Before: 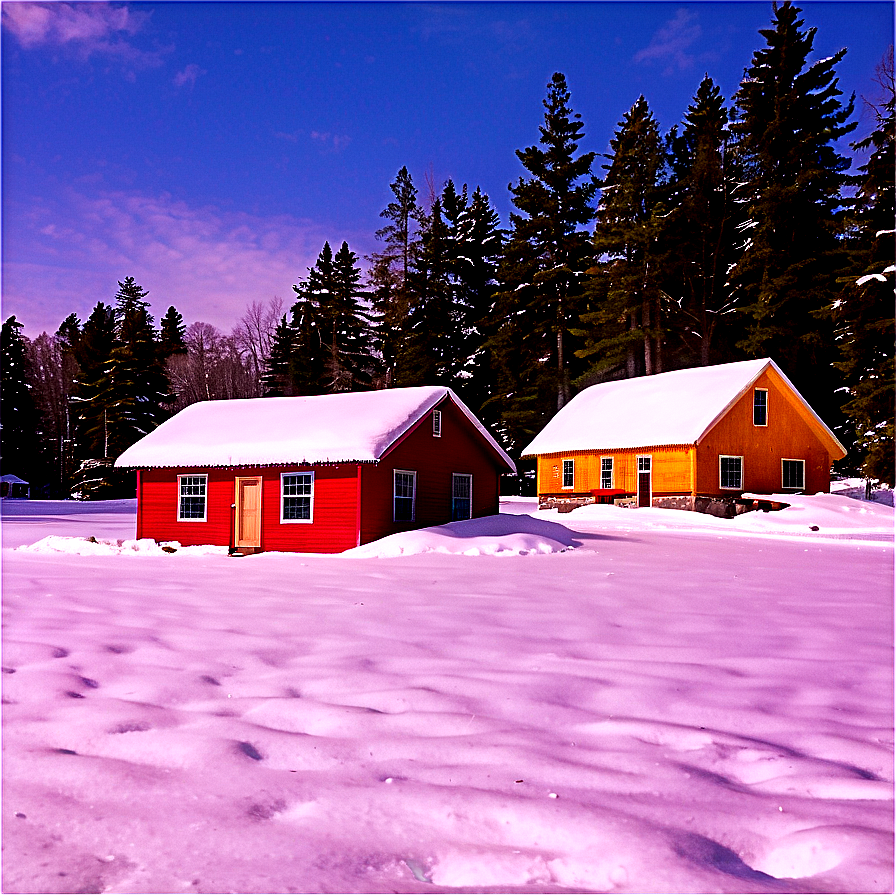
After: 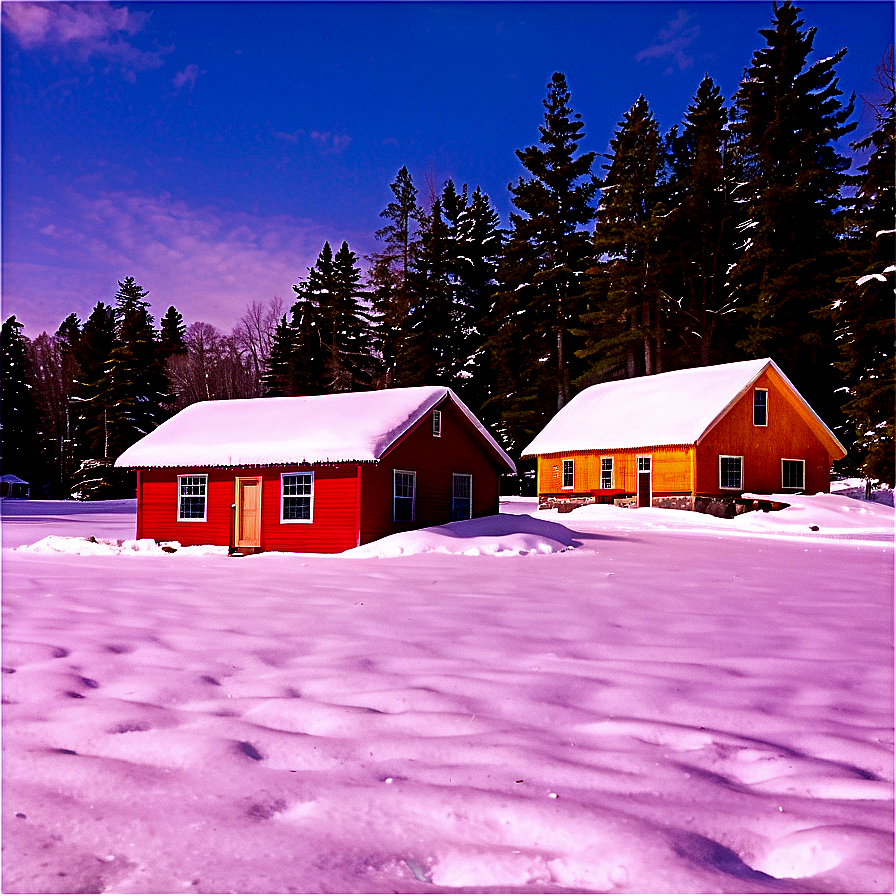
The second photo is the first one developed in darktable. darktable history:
contrast brightness saturation: brightness -0.092
